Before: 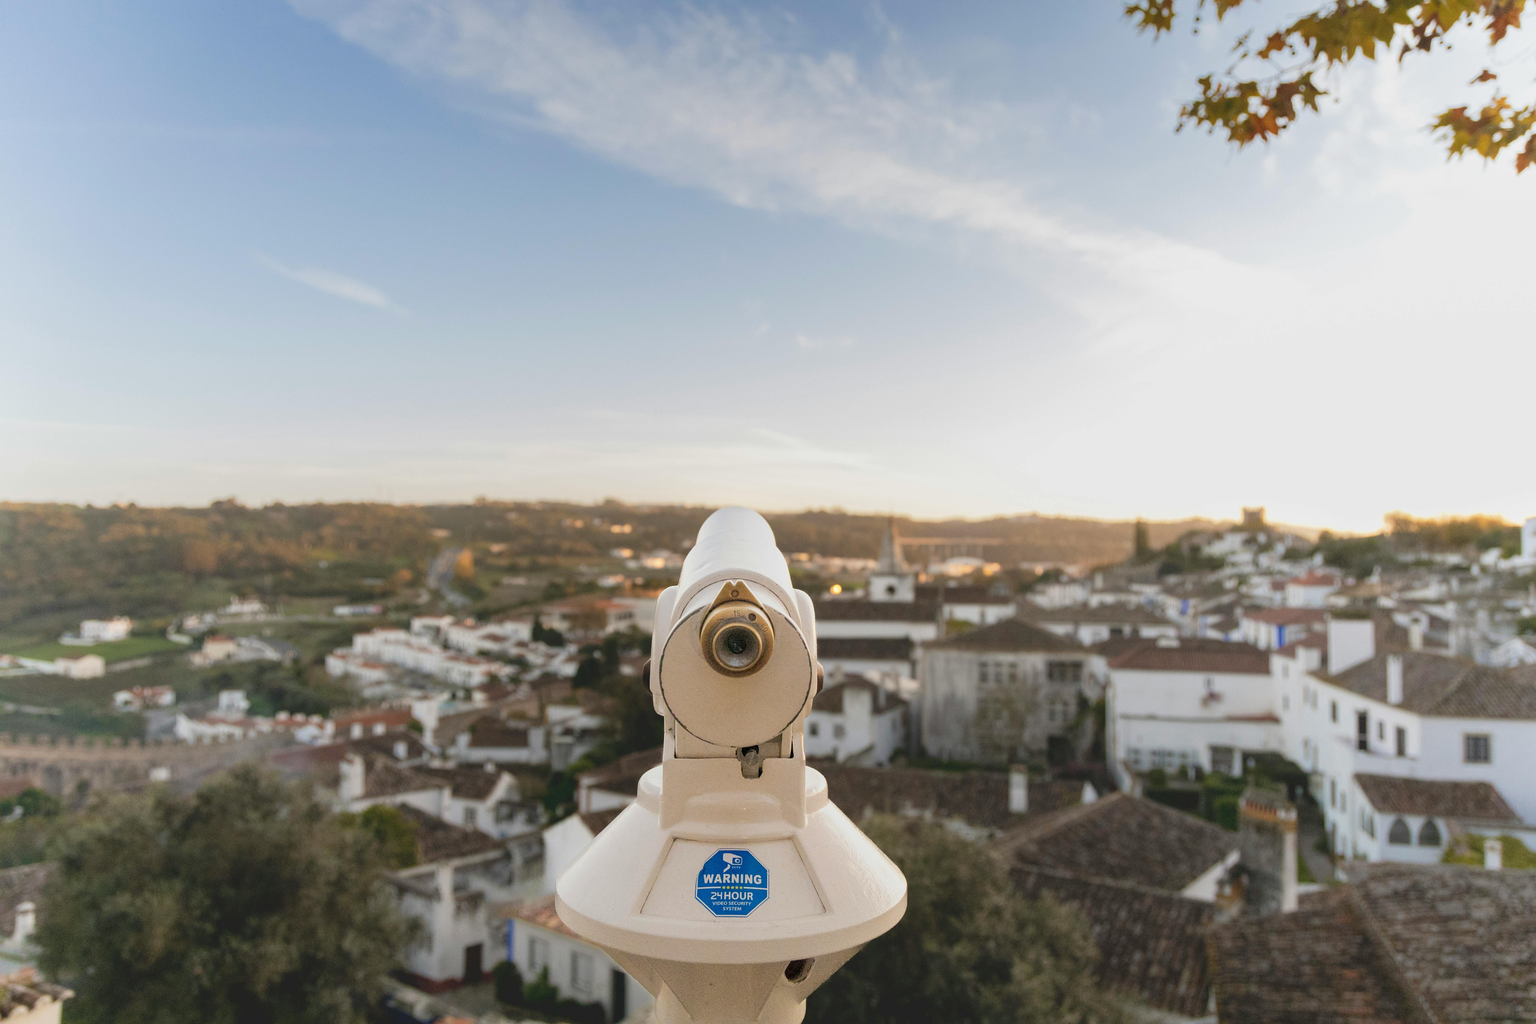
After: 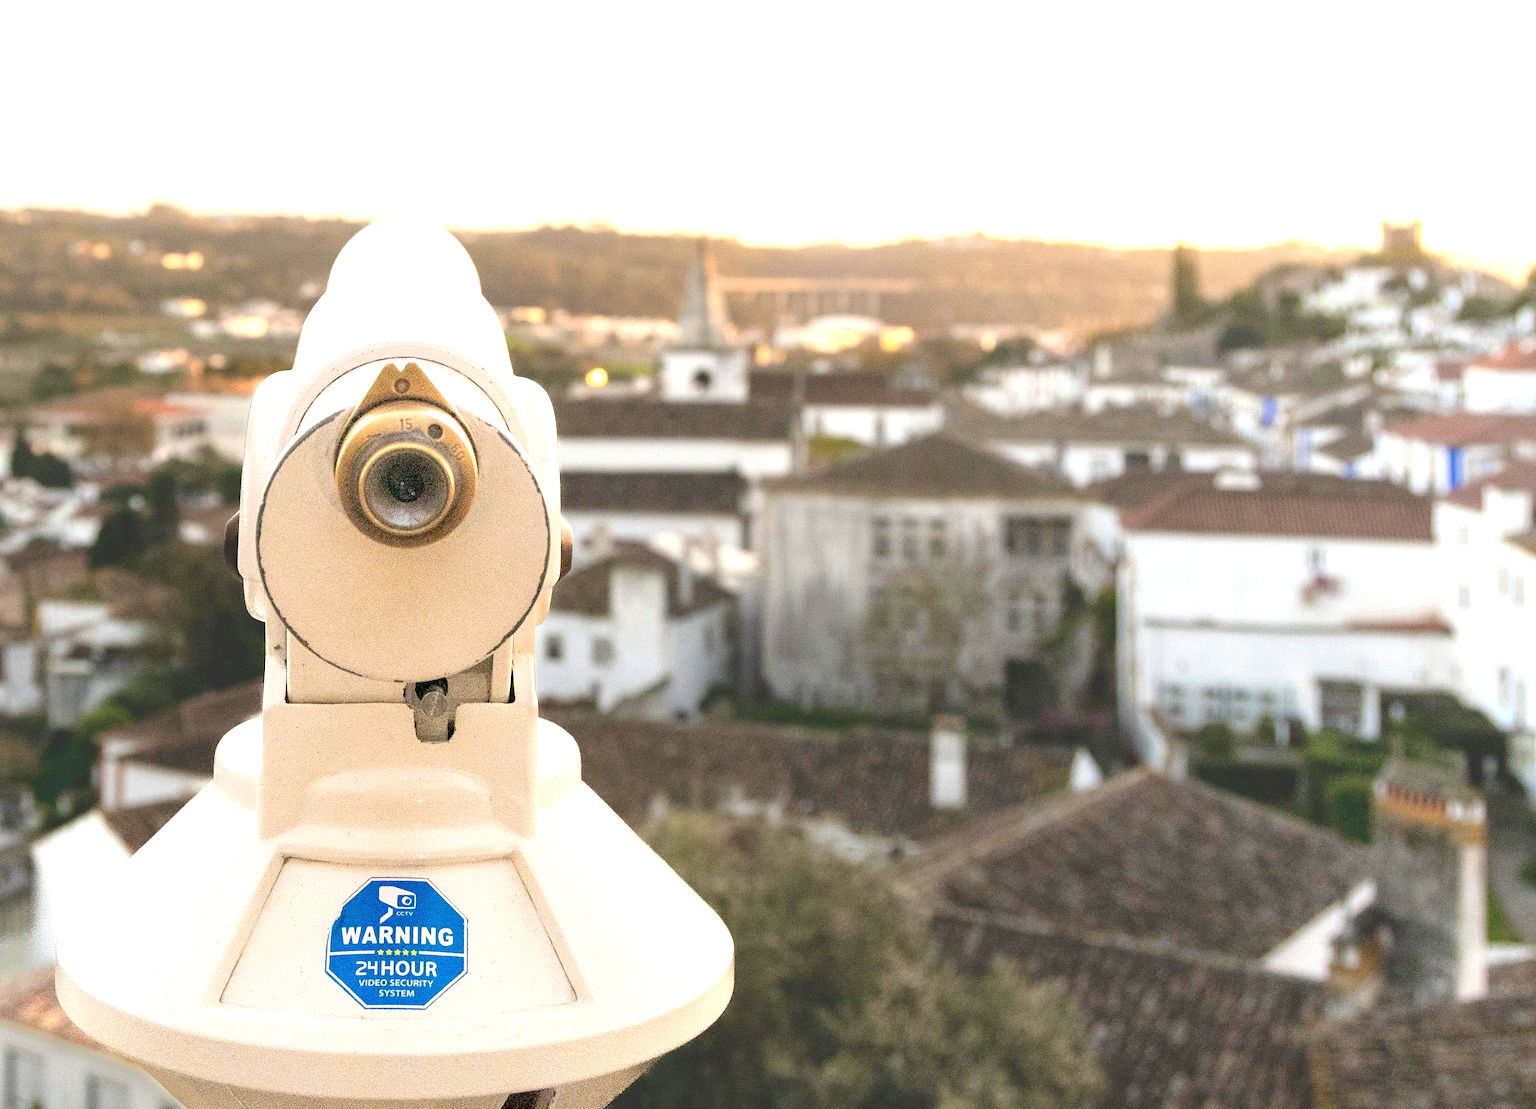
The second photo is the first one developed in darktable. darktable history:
crop: left 34.294%, top 38.446%, right 13.815%, bottom 5.316%
exposure: black level correction 0, exposure 1.096 EV, compensate highlight preservation false
